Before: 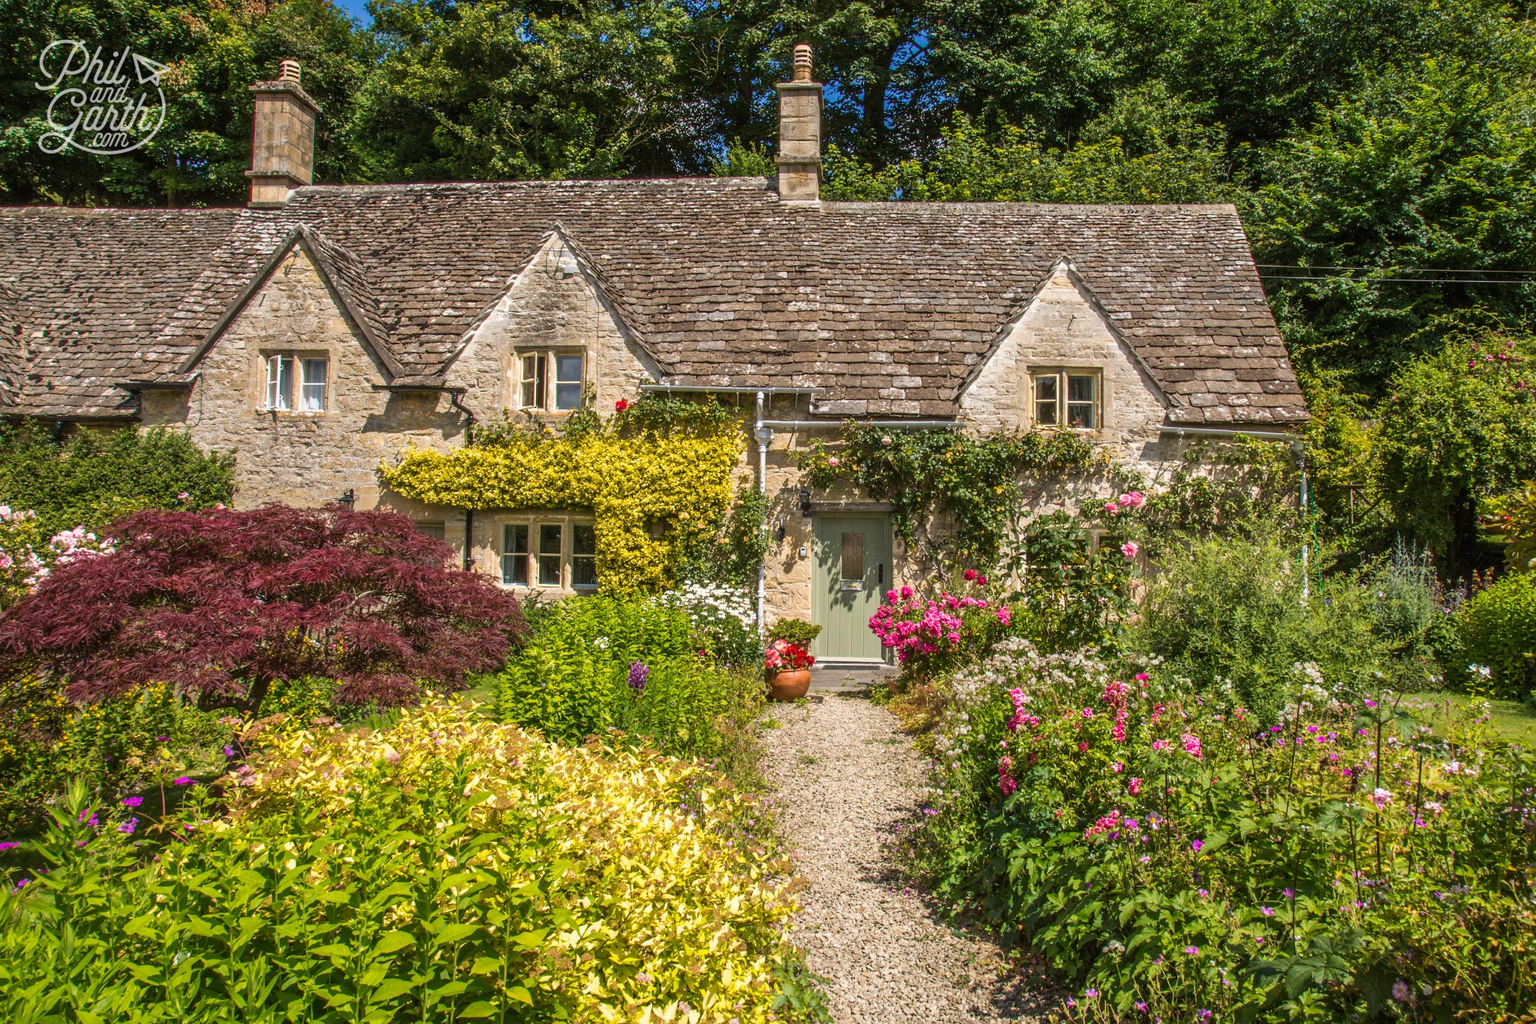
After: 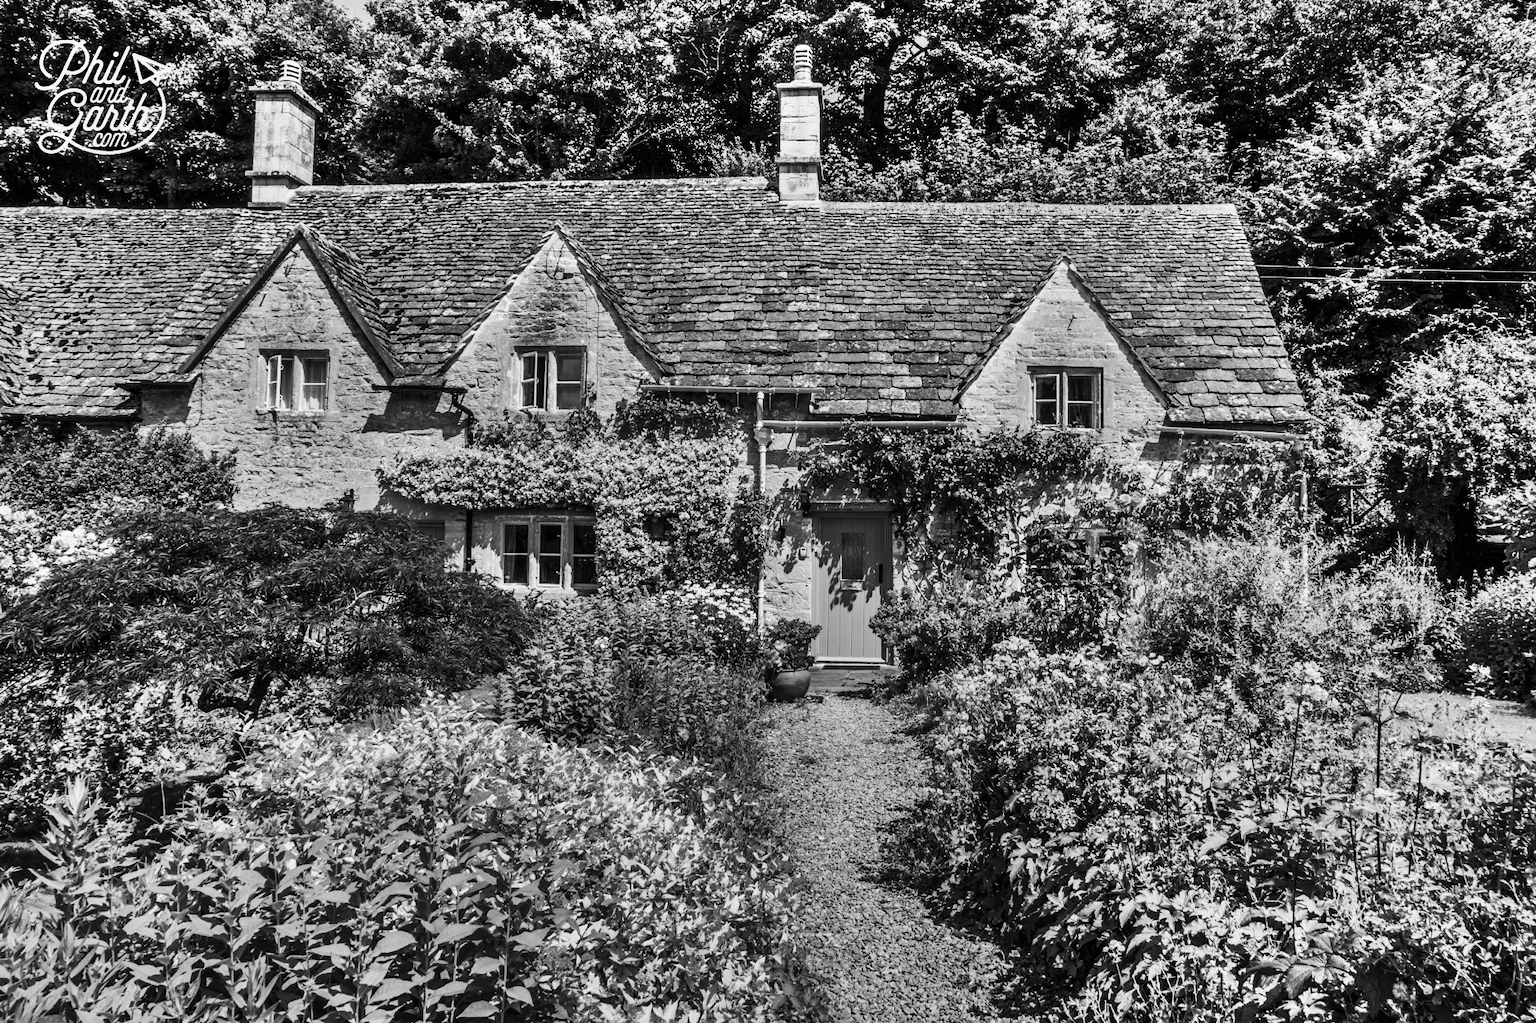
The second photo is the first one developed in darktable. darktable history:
contrast brightness saturation: contrast -0.037, brightness -0.575, saturation -0.997
shadows and highlights: radius 123.16, shadows 99.28, white point adjustment -3.09, highlights -98.36, soften with gaussian
